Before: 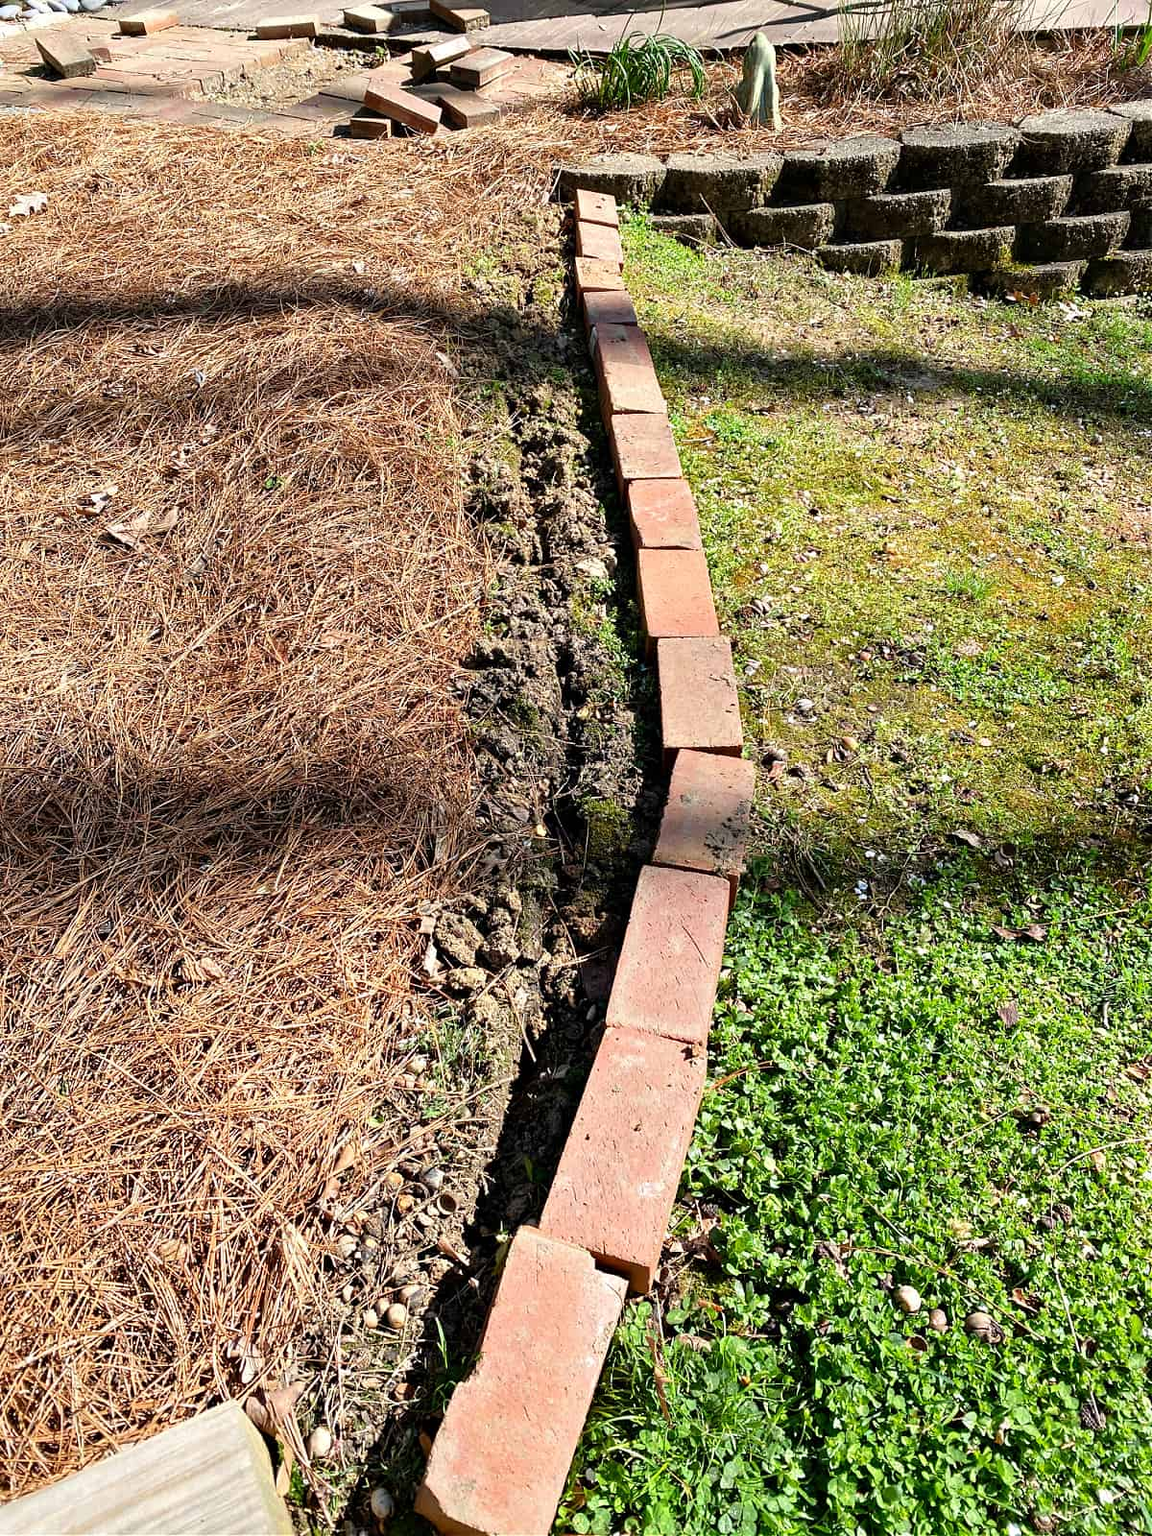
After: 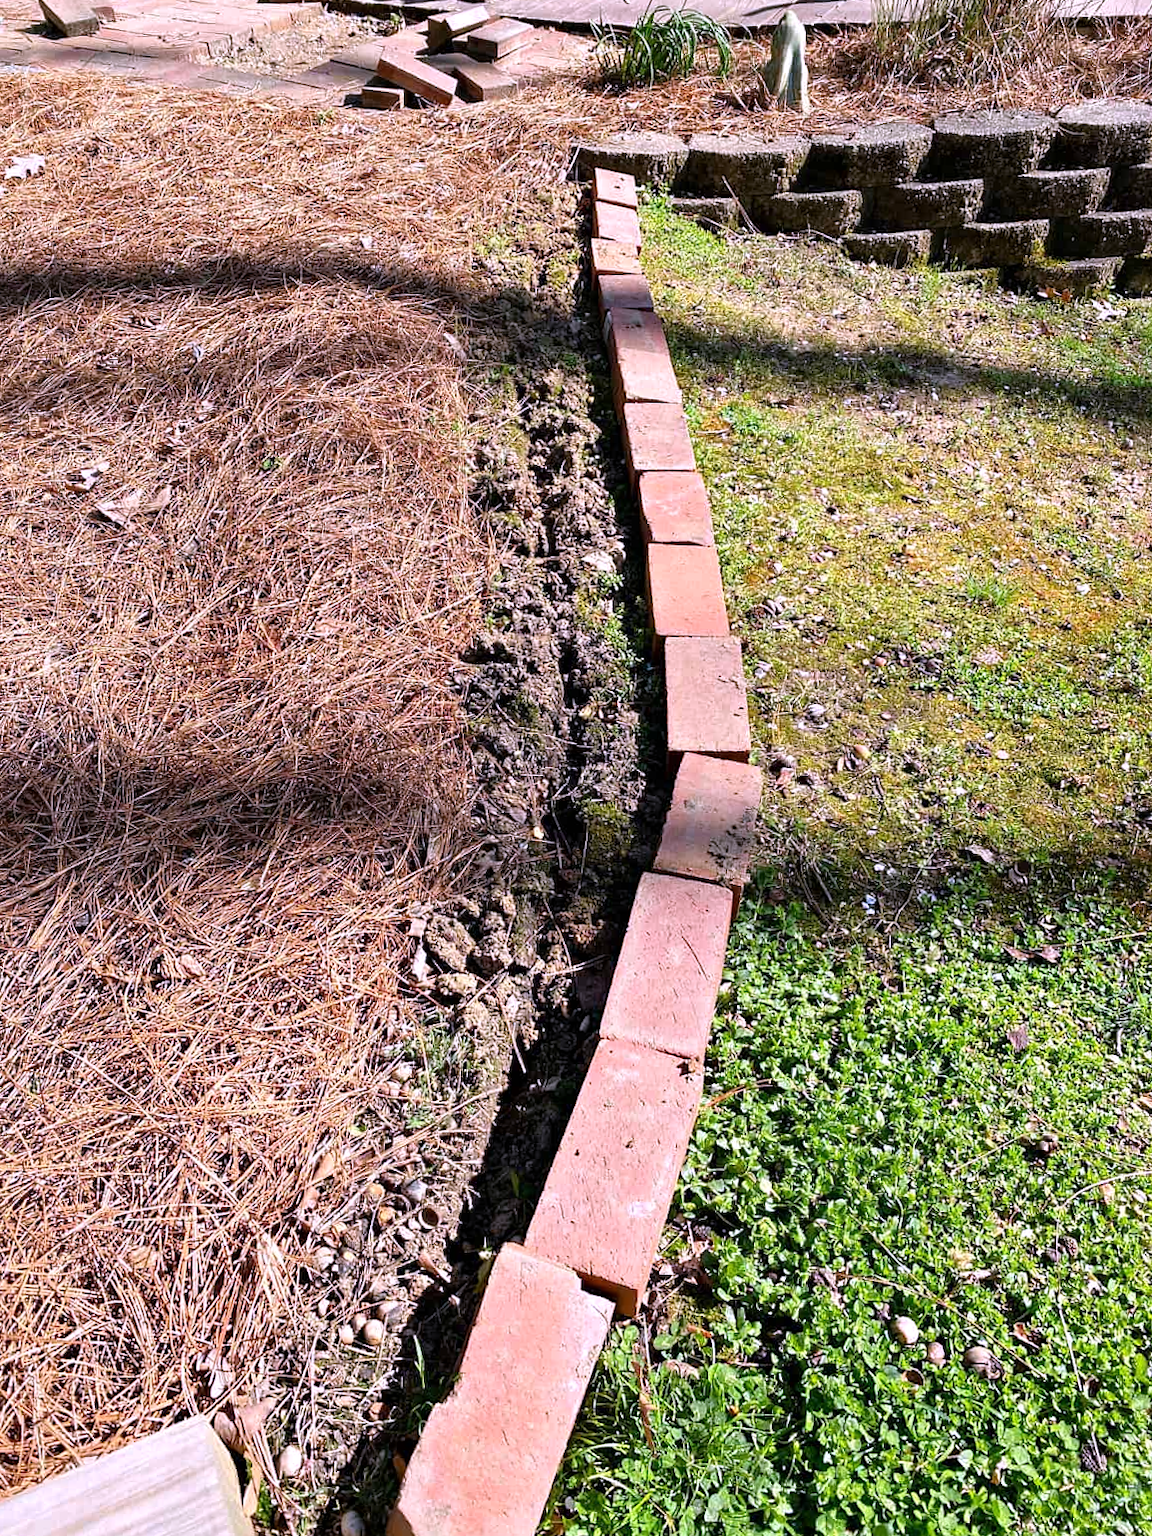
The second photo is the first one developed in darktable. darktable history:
white balance: red 1.042, blue 1.17
crop and rotate: angle -1.69°
